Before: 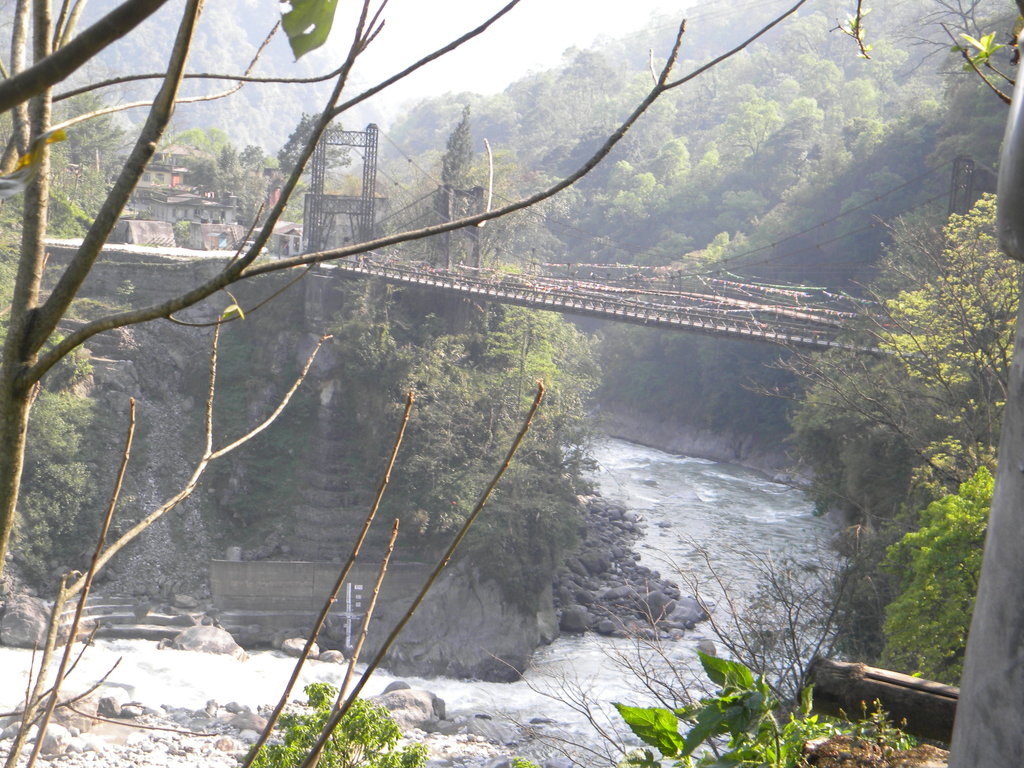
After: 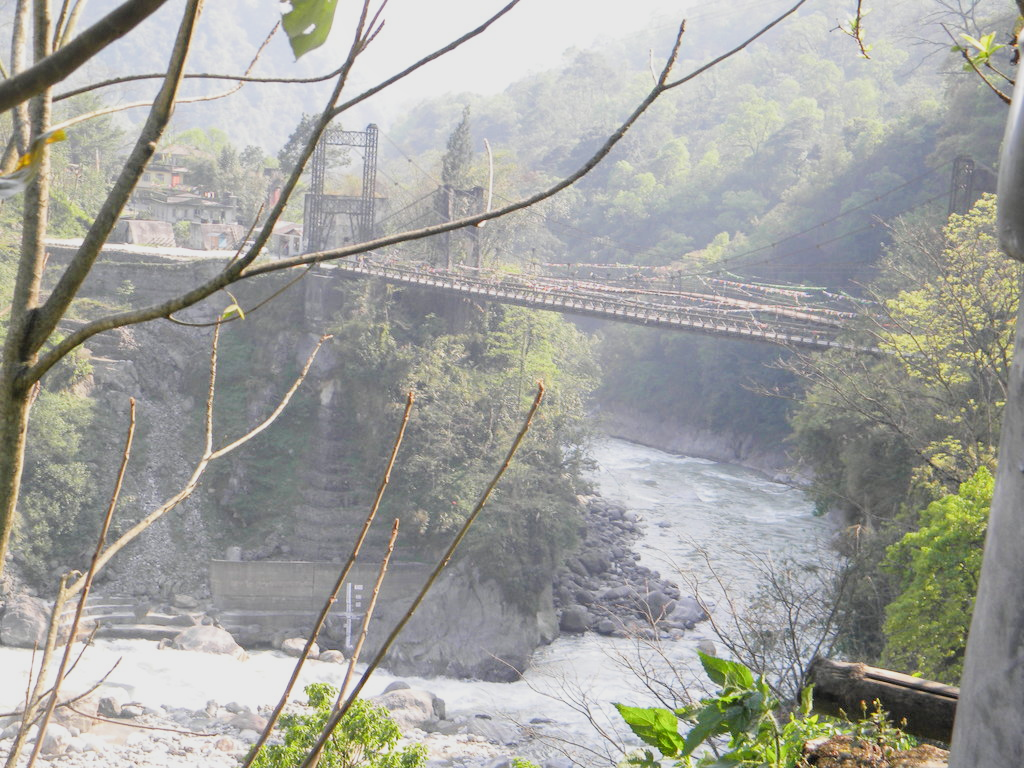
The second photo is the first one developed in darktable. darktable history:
exposure: black level correction 0, exposure 0.7 EV, compensate exposure bias true, compensate highlight preservation false
shadows and highlights: shadows 20.55, highlights -20.99, soften with gaussian
filmic rgb: black relative exposure -7.65 EV, white relative exposure 4.56 EV, hardness 3.61
